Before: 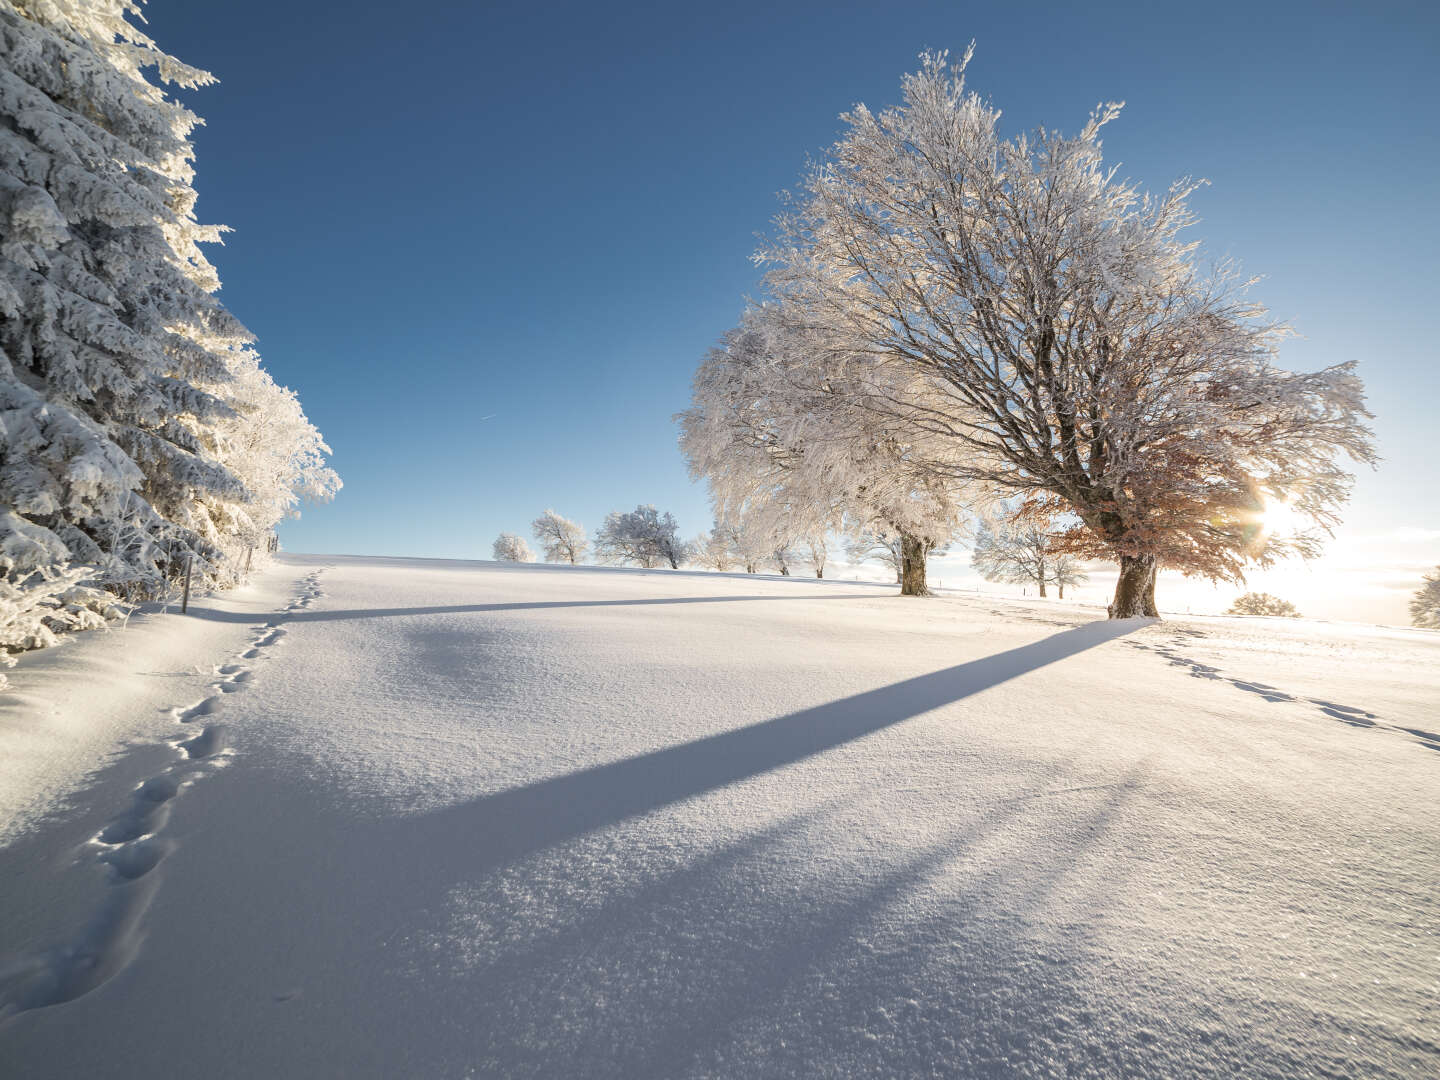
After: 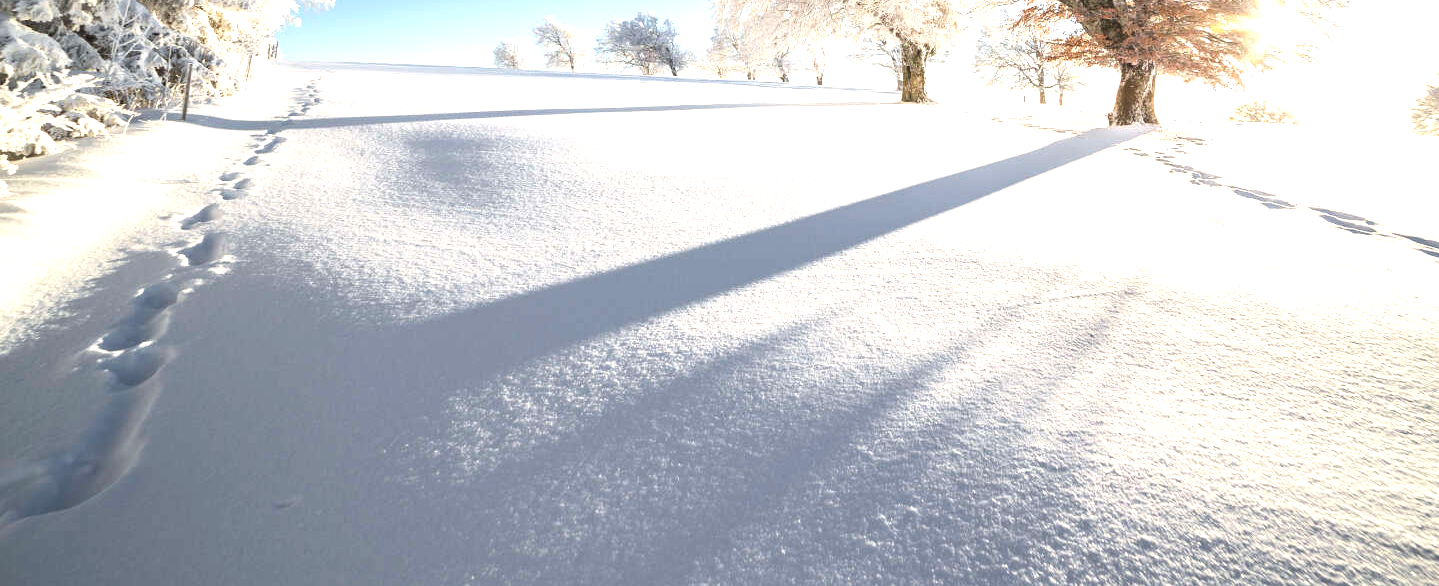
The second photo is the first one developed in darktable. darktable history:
crop and rotate: top 45.696%, right 0.054%
exposure: black level correction 0, exposure 0.953 EV, compensate exposure bias true, compensate highlight preservation false
